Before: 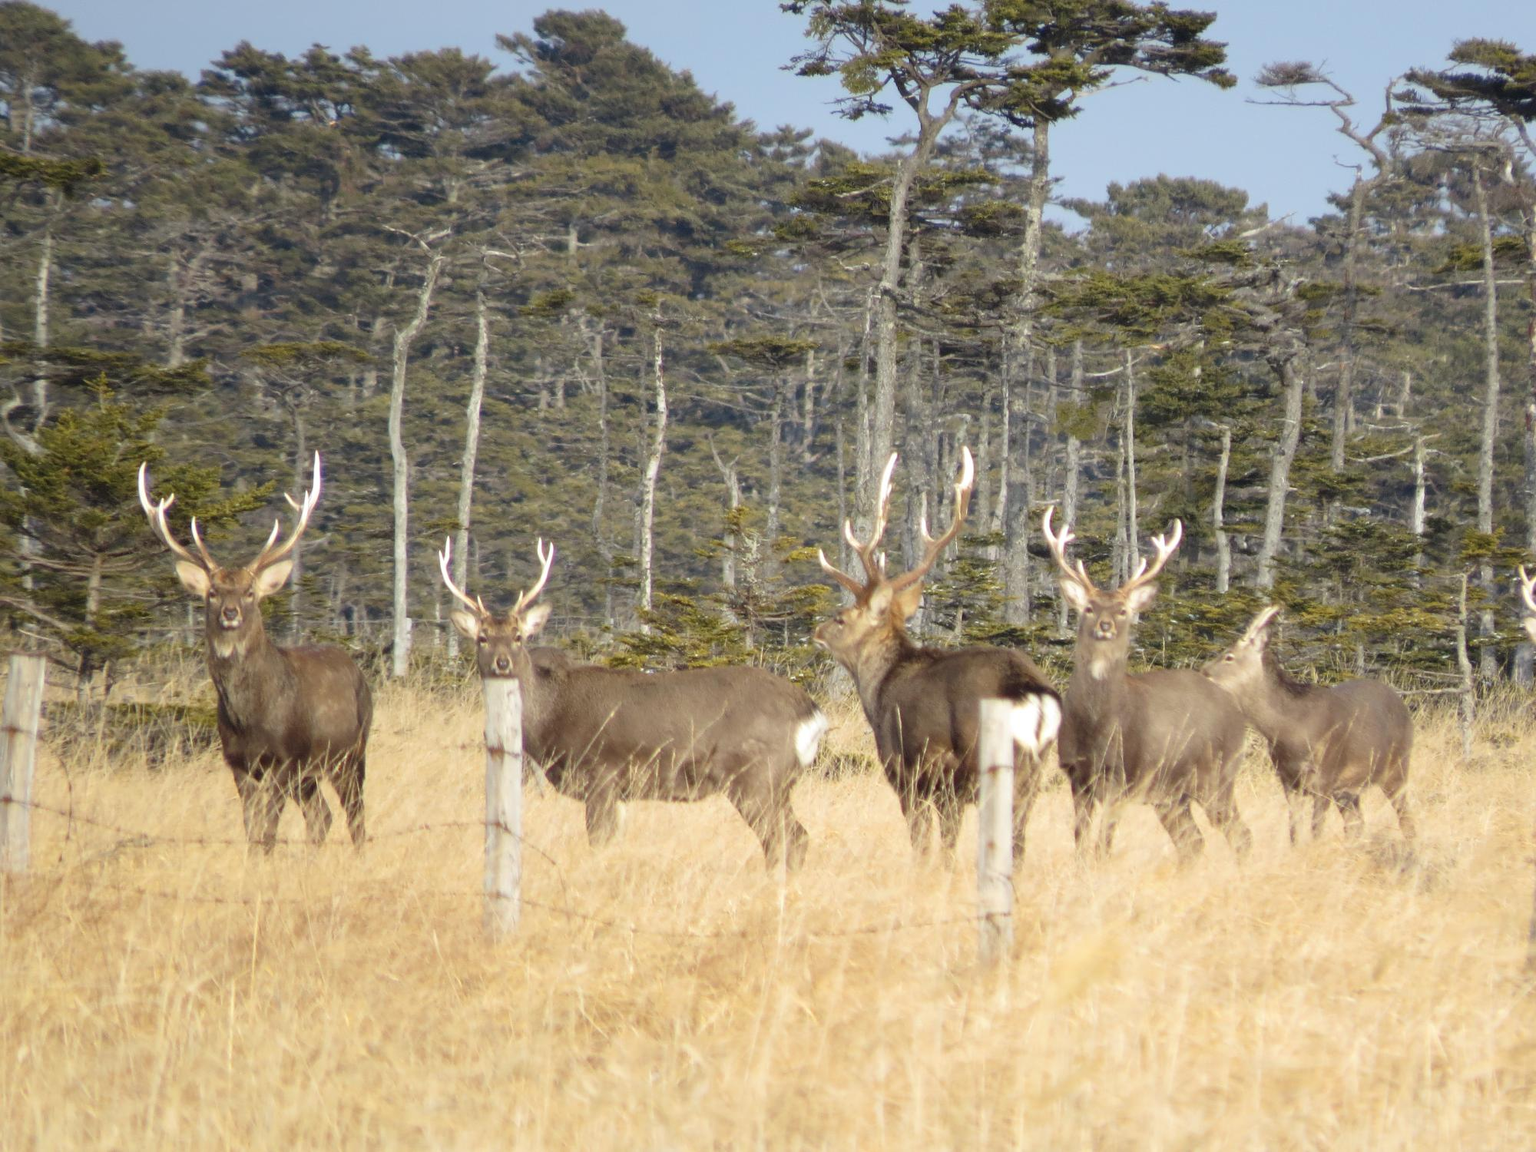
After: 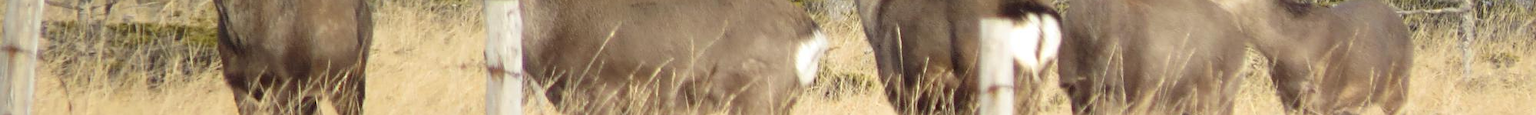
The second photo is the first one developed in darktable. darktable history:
crop and rotate: top 59.084%, bottom 30.916%
sharpen: amount 0.2
